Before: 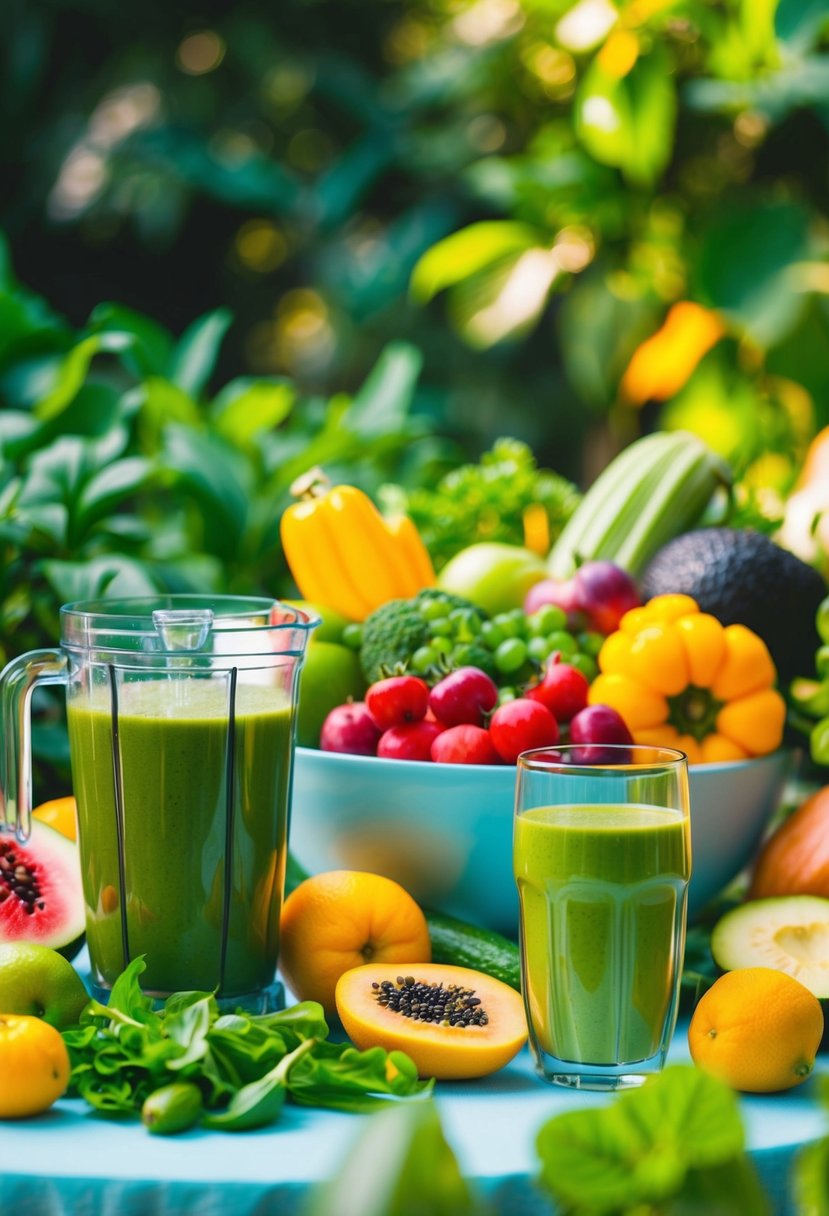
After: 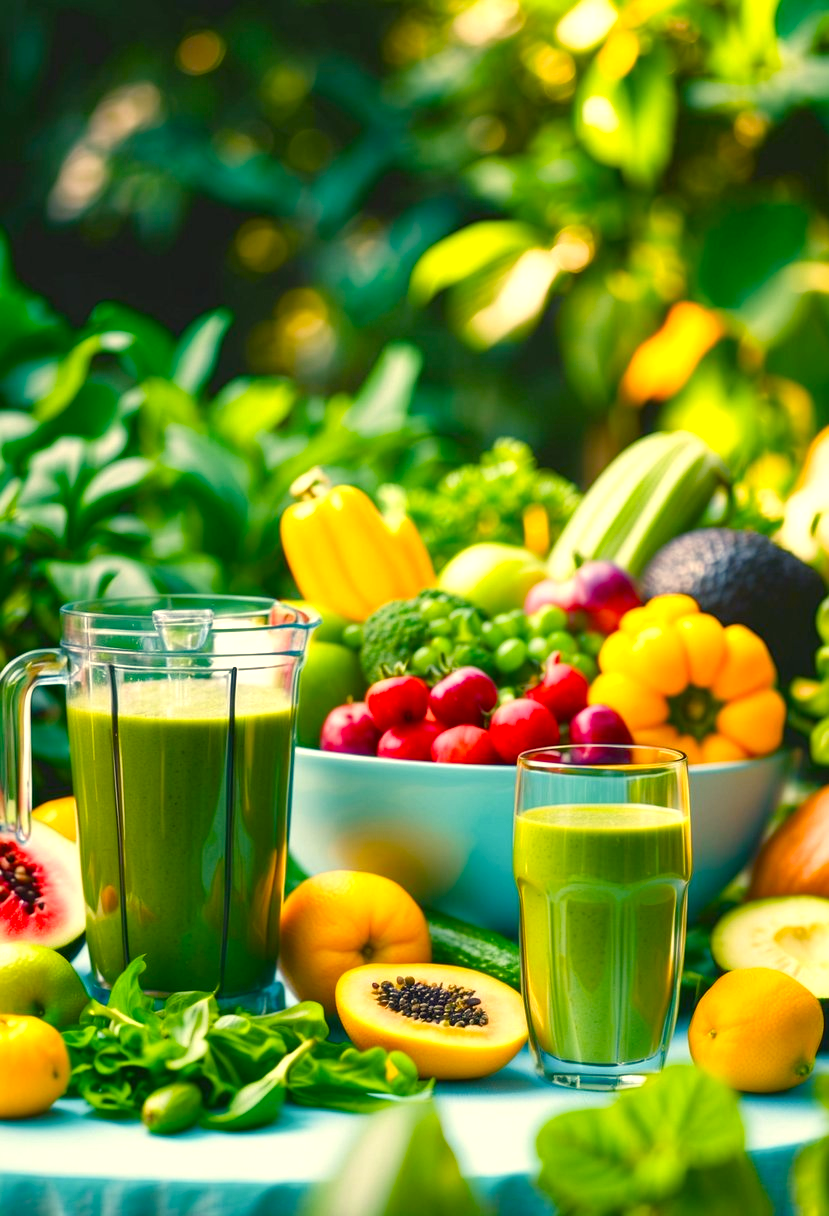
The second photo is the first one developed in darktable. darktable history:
color correction: highlights a* 2.72, highlights b* 22.8
color balance rgb: perceptual saturation grading › global saturation 25%, perceptual saturation grading › highlights -50%, perceptual saturation grading › shadows 30%, perceptual brilliance grading › global brilliance 12%, global vibrance 20%
